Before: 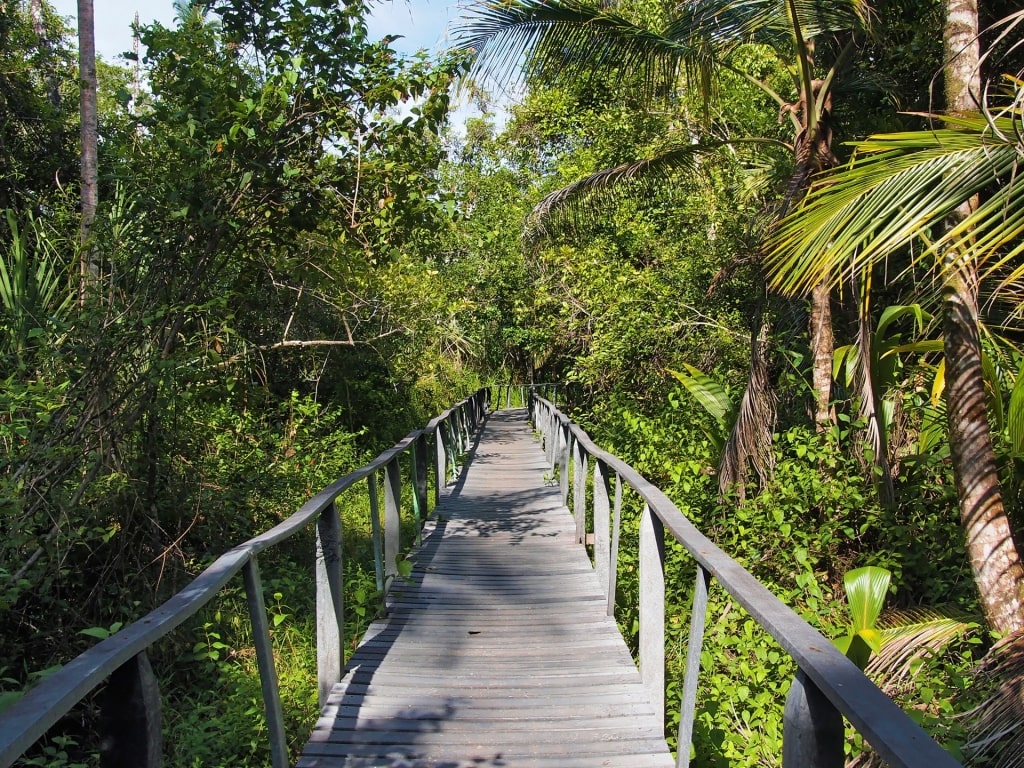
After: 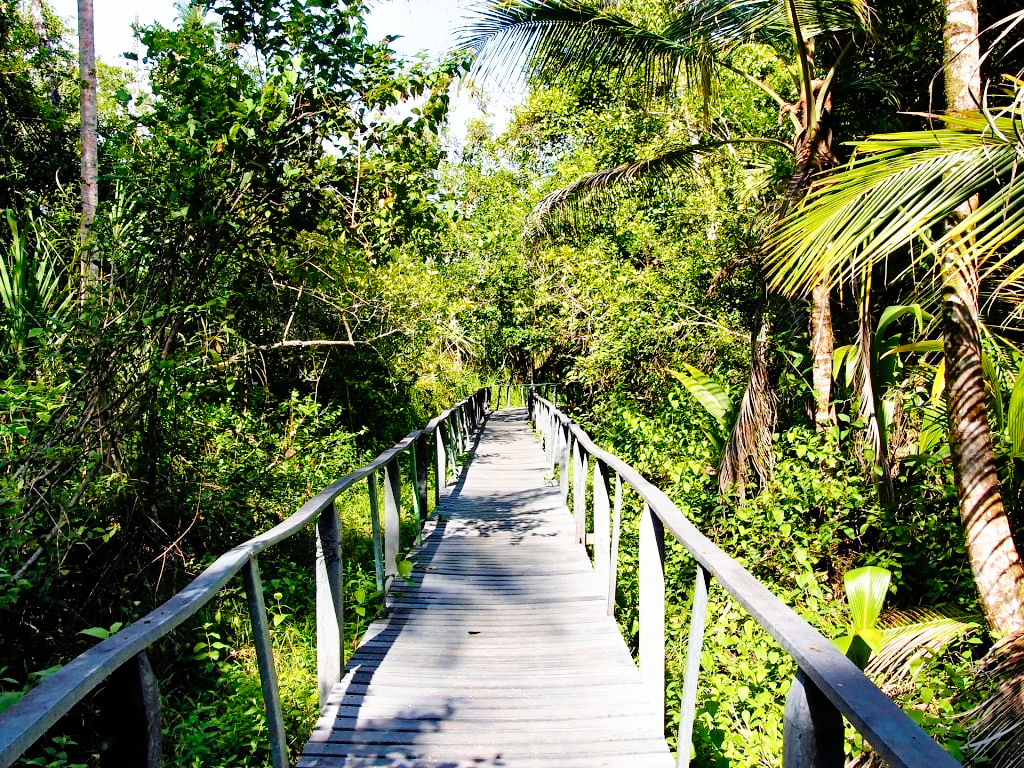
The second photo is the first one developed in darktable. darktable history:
tone curve: curves: ch0 [(0, 0) (0.003, 0.001) (0.011, 0.002) (0.025, 0.007) (0.044, 0.015) (0.069, 0.022) (0.1, 0.03) (0.136, 0.056) (0.177, 0.115) (0.224, 0.177) (0.277, 0.244) (0.335, 0.322) (0.399, 0.398) (0.468, 0.471) (0.543, 0.545) (0.623, 0.614) (0.709, 0.685) (0.801, 0.765) (0.898, 0.867) (1, 1)], preserve colors none
base curve: curves: ch0 [(0, 0) (0.007, 0.004) (0.027, 0.03) (0.046, 0.07) (0.207, 0.54) (0.442, 0.872) (0.673, 0.972) (1, 1)], preserve colors none
